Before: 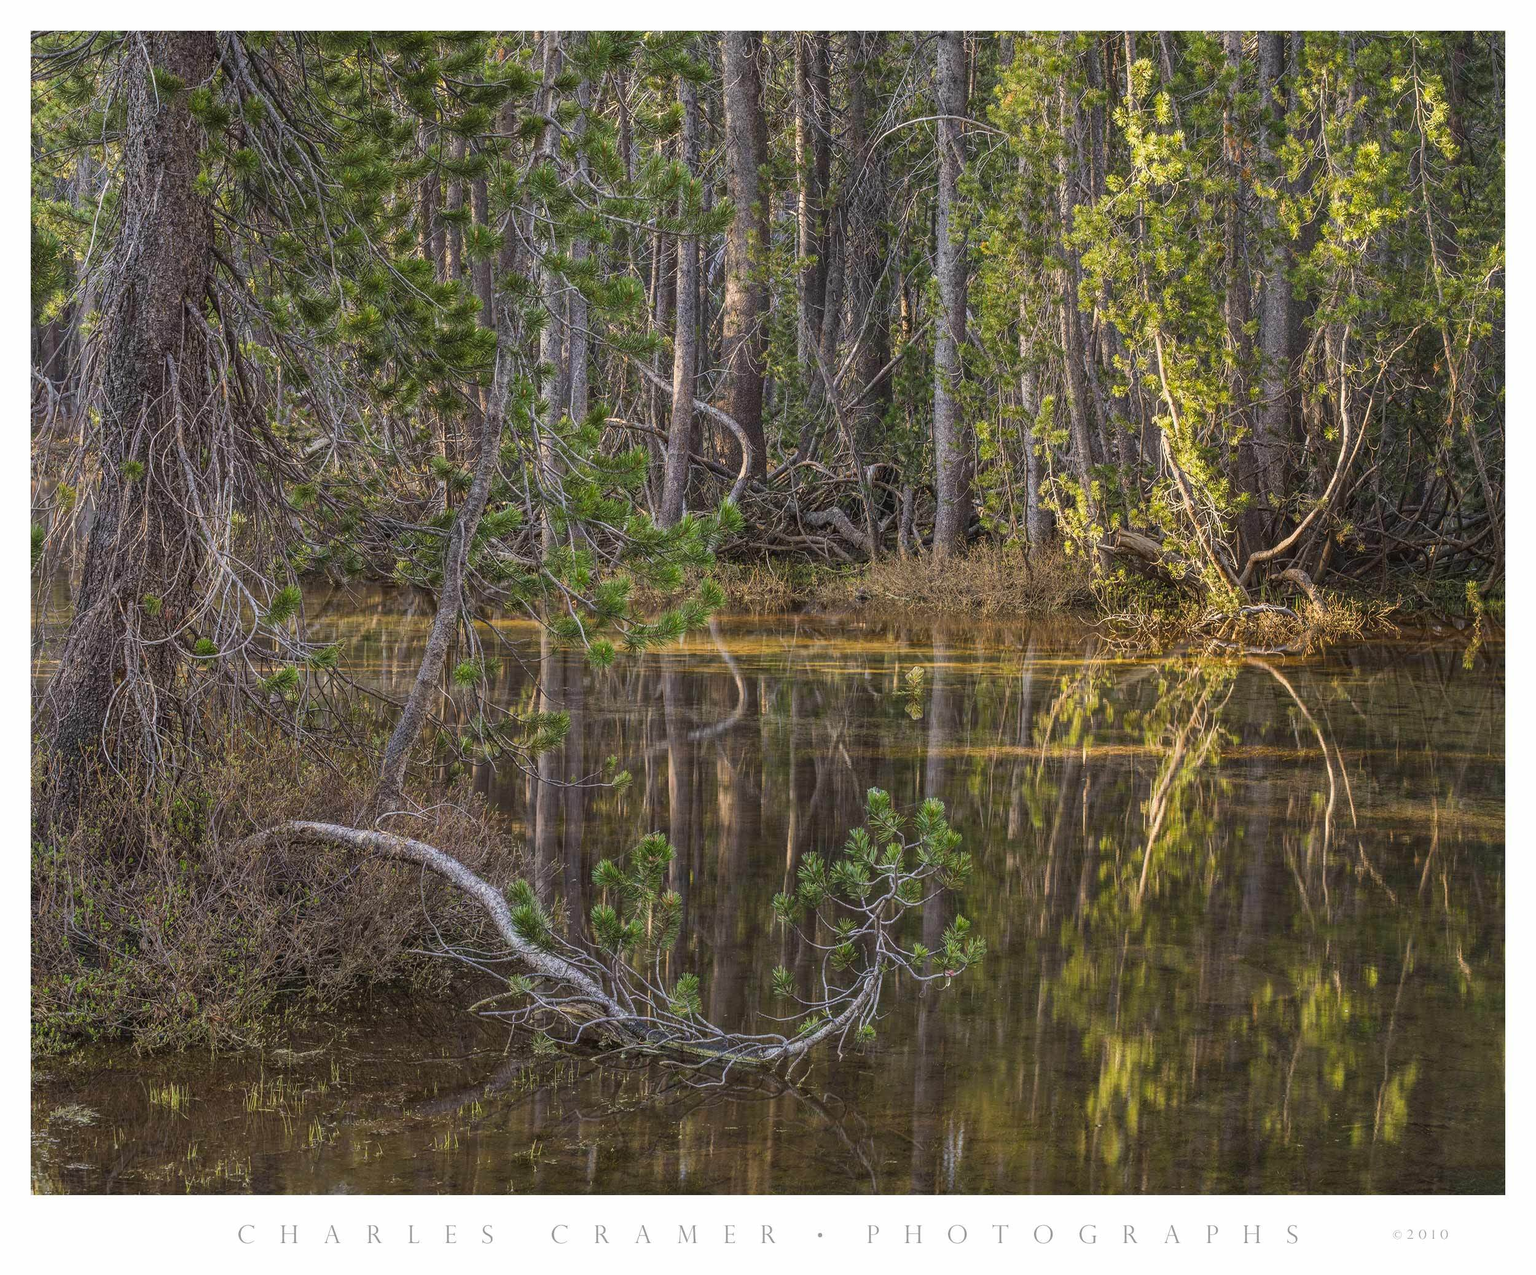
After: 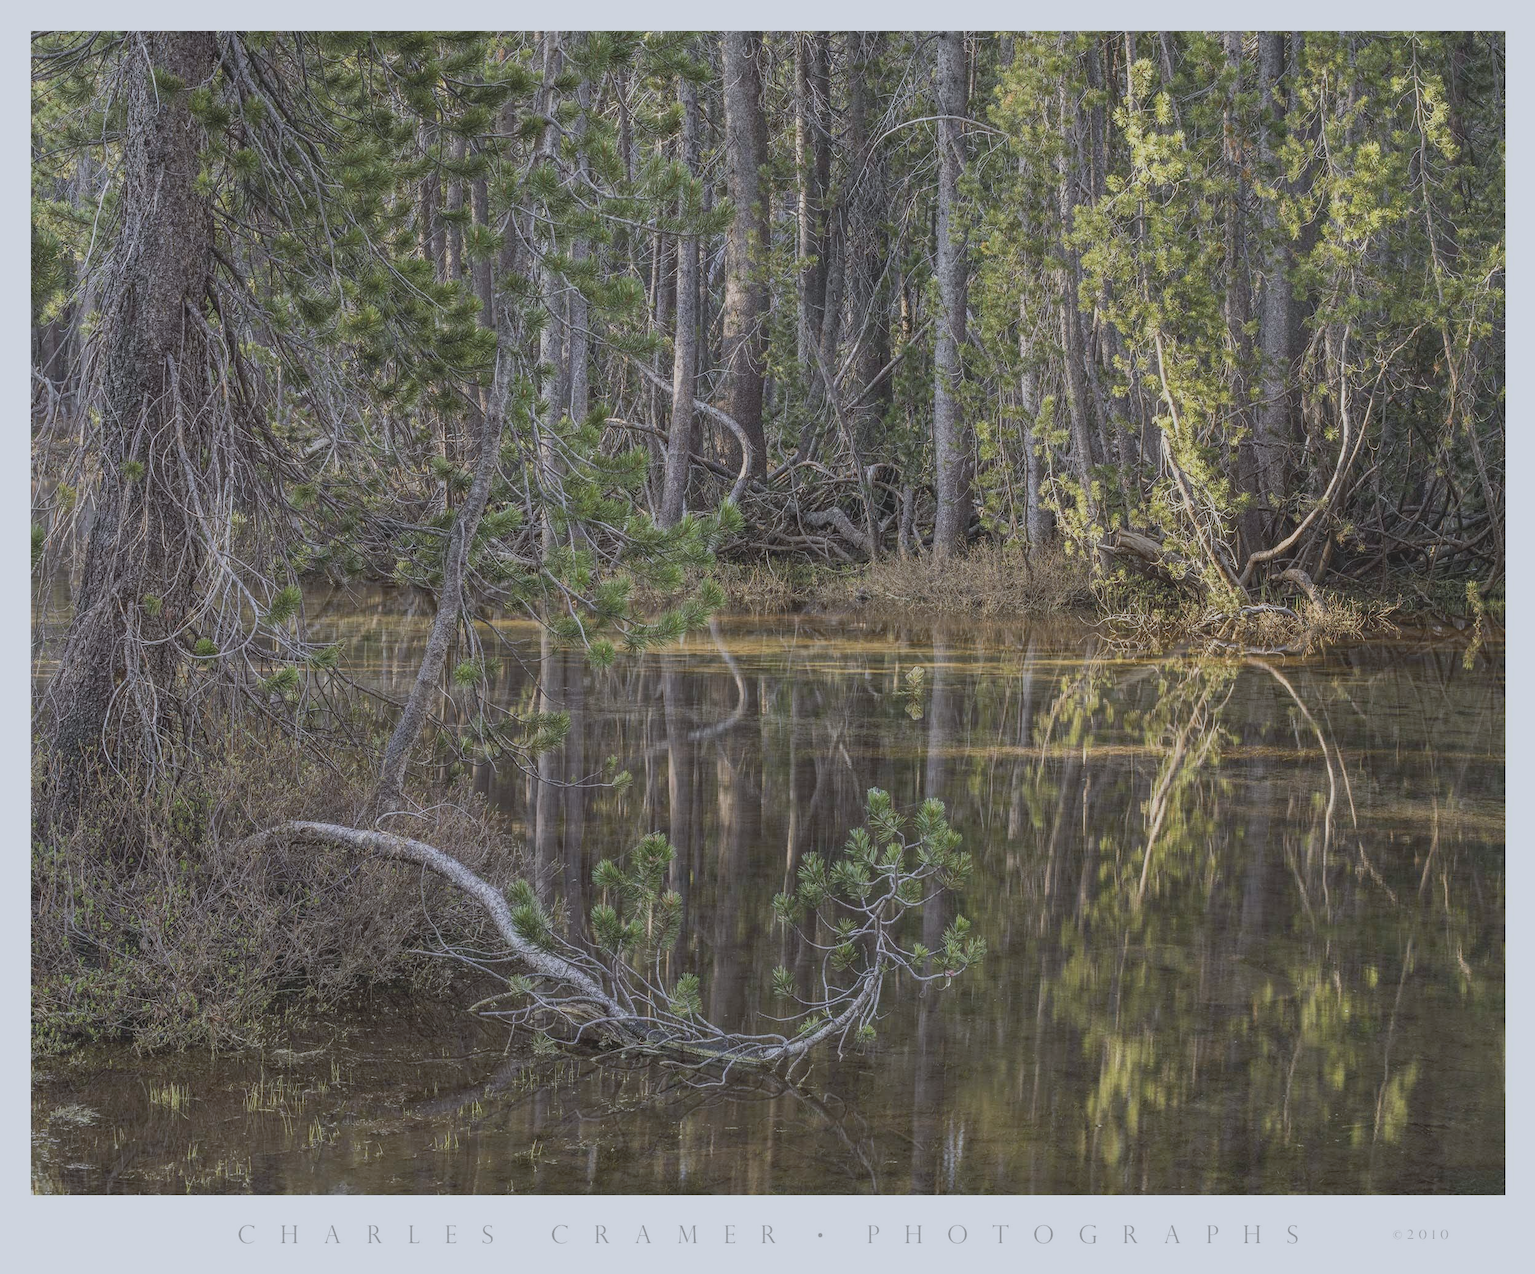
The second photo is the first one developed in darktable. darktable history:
white balance: red 0.954, blue 1.079
exposure: black level correction 0.006, exposure -0.226 EV, compensate highlight preservation false
contrast brightness saturation: contrast -0.26, saturation -0.43
base curve: curves: ch0 [(0, 0) (0.666, 0.806) (1, 1)]
